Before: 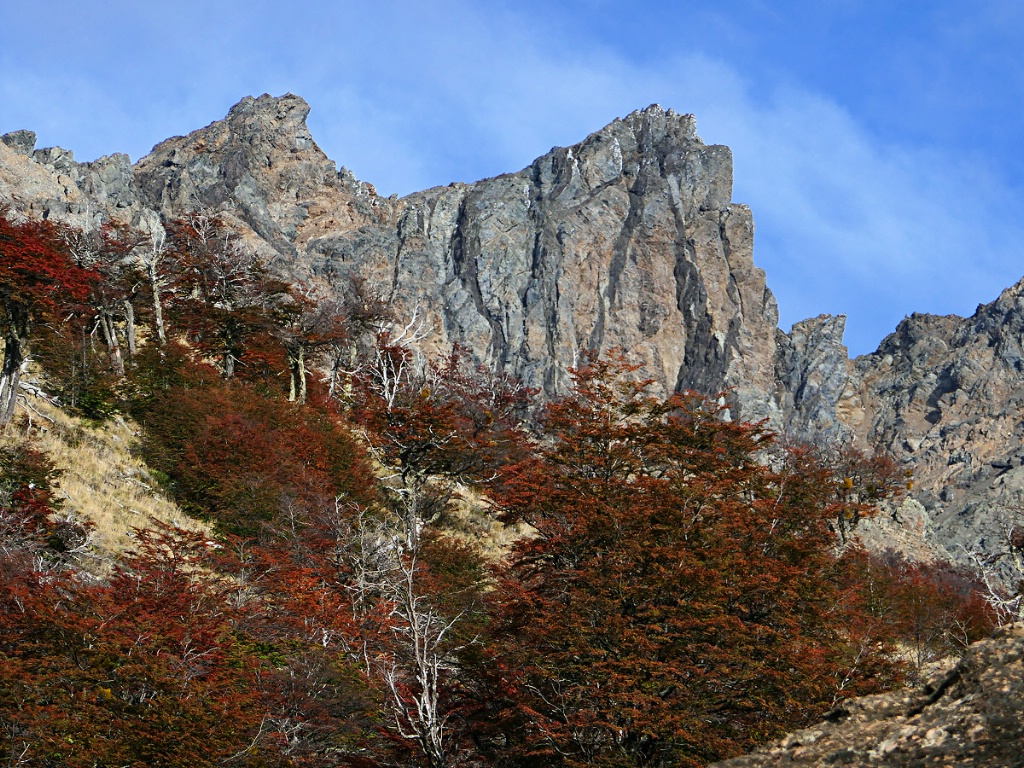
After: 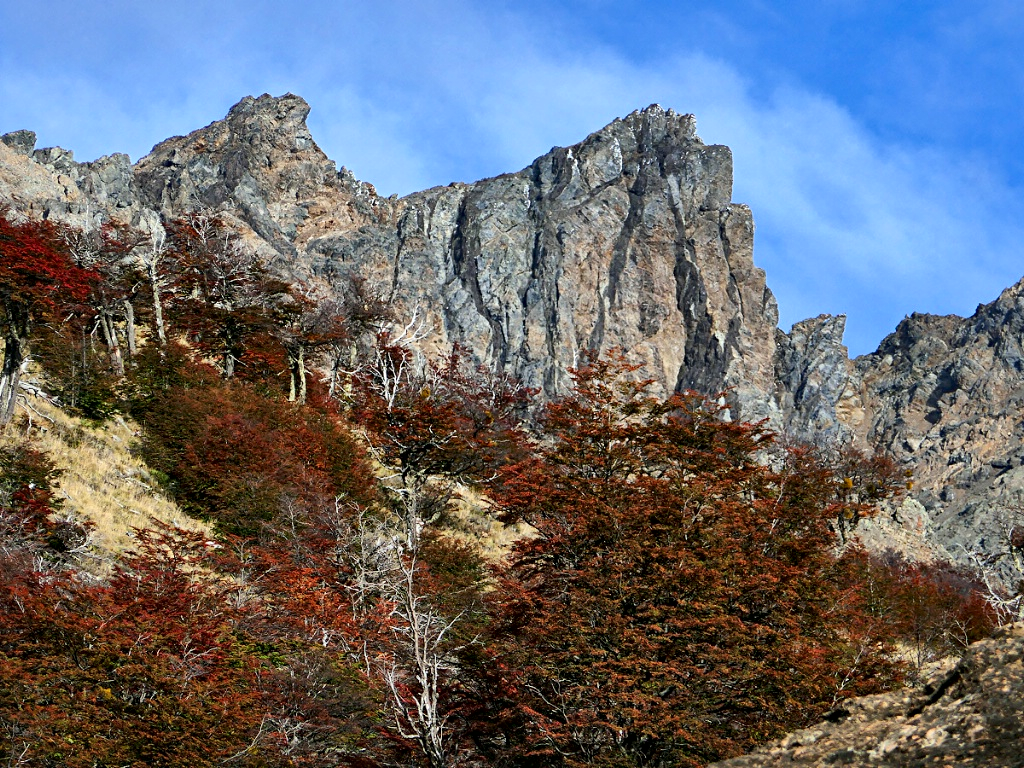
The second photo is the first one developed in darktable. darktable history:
shadows and highlights: shadows 32.2, highlights -31.99, soften with gaussian
contrast brightness saturation: saturation 0.133
local contrast: mode bilateral grid, contrast 25, coarseness 60, detail 151%, midtone range 0.2
